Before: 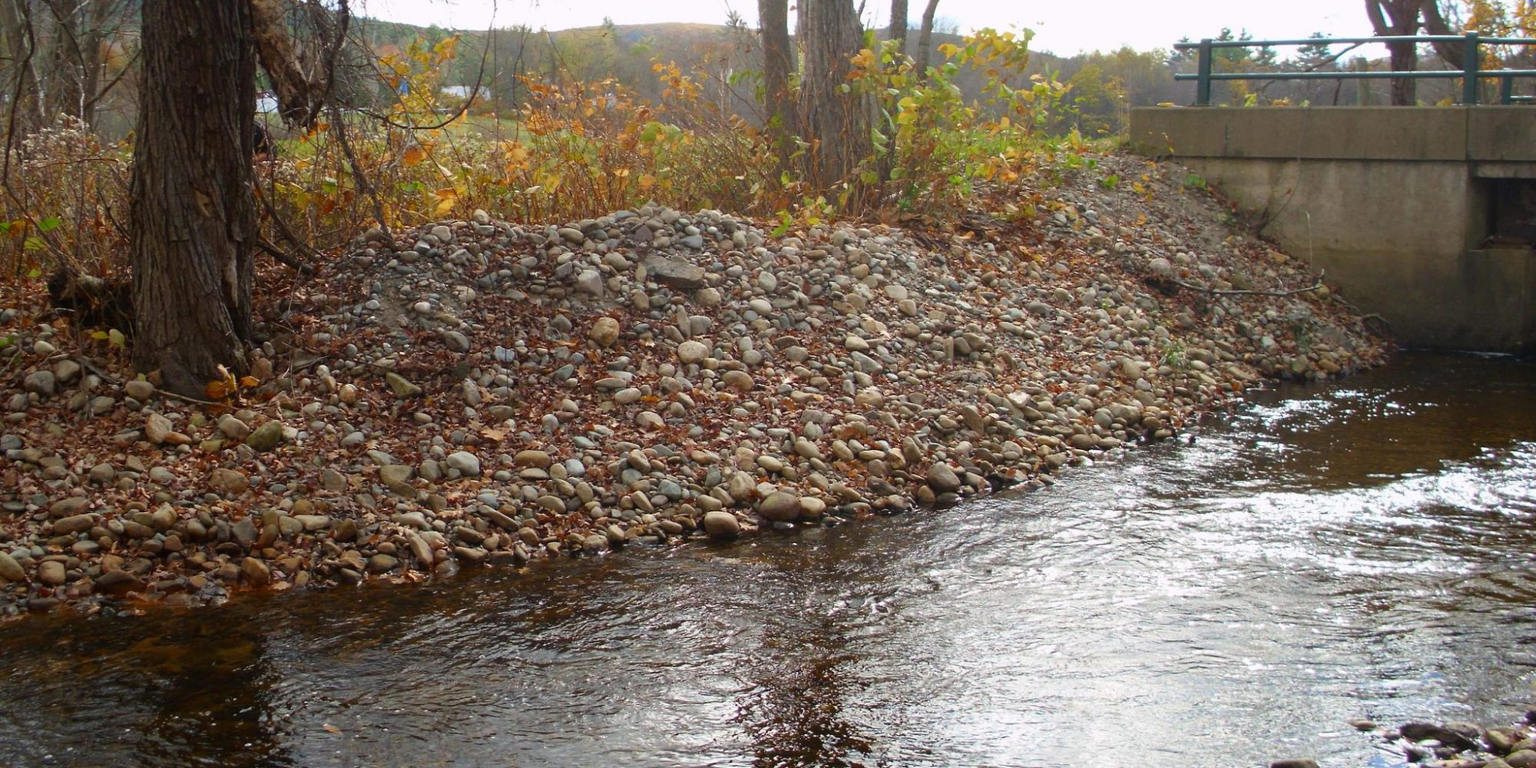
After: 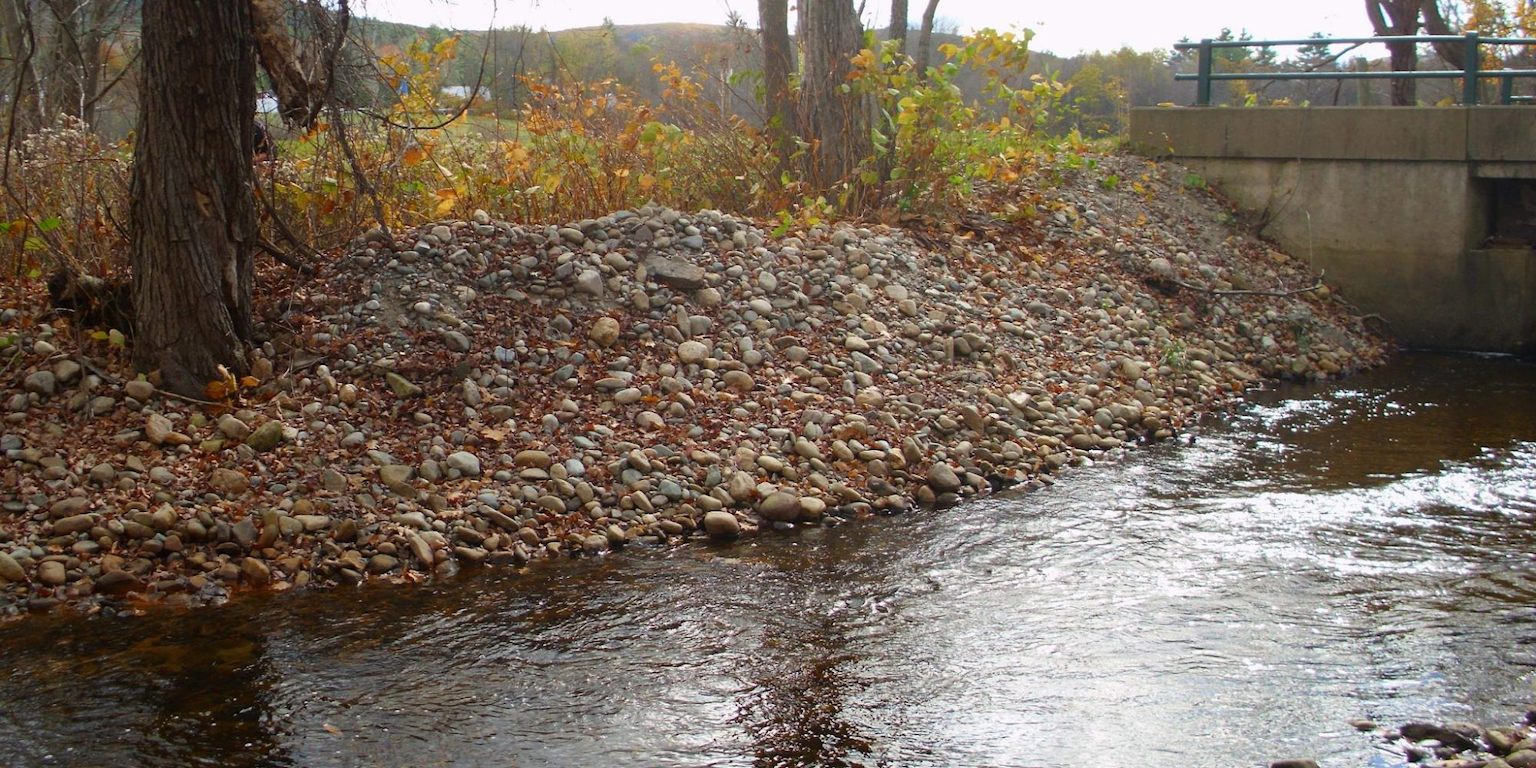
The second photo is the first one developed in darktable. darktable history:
exposure: exposure -0.011 EV, compensate highlight preservation false
